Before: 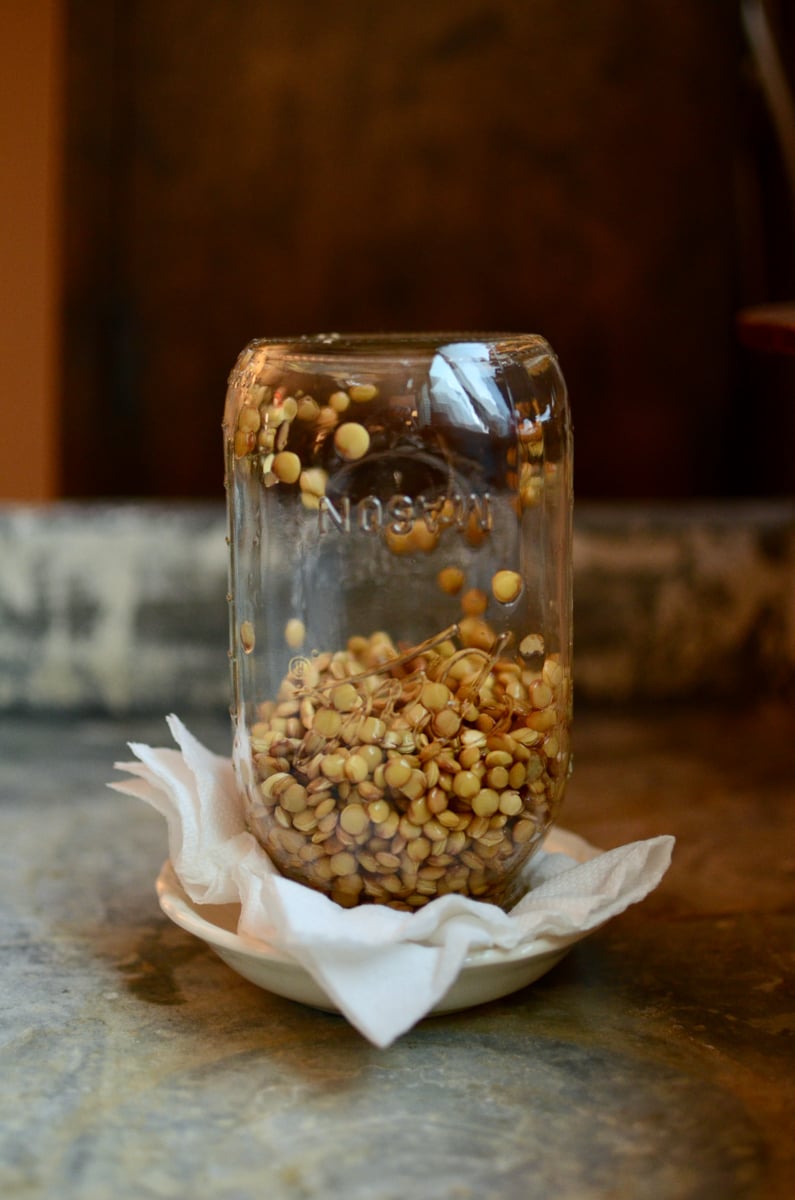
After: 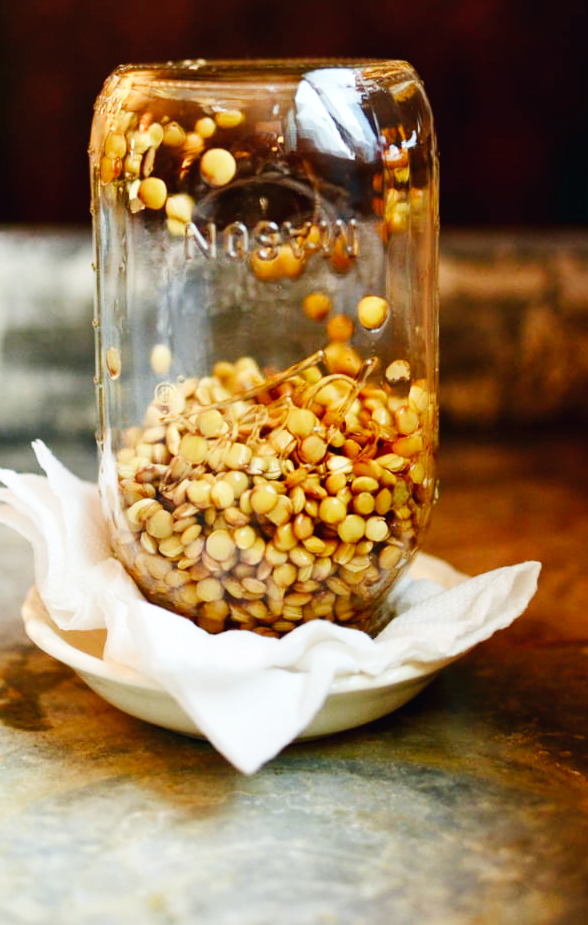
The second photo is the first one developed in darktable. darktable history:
crop: left 16.871%, top 22.857%, right 9.116%
shadows and highlights: shadows 25, highlights -25
base curve: curves: ch0 [(0, 0.003) (0.001, 0.002) (0.006, 0.004) (0.02, 0.022) (0.048, 0.086) (0.094, 0.234) (0.162, 0.431) (0.258, 0.629) (0.385, 0.8) (0.548, 0.918) (0.751, 0.988) (1, 1)], preserve colors none
